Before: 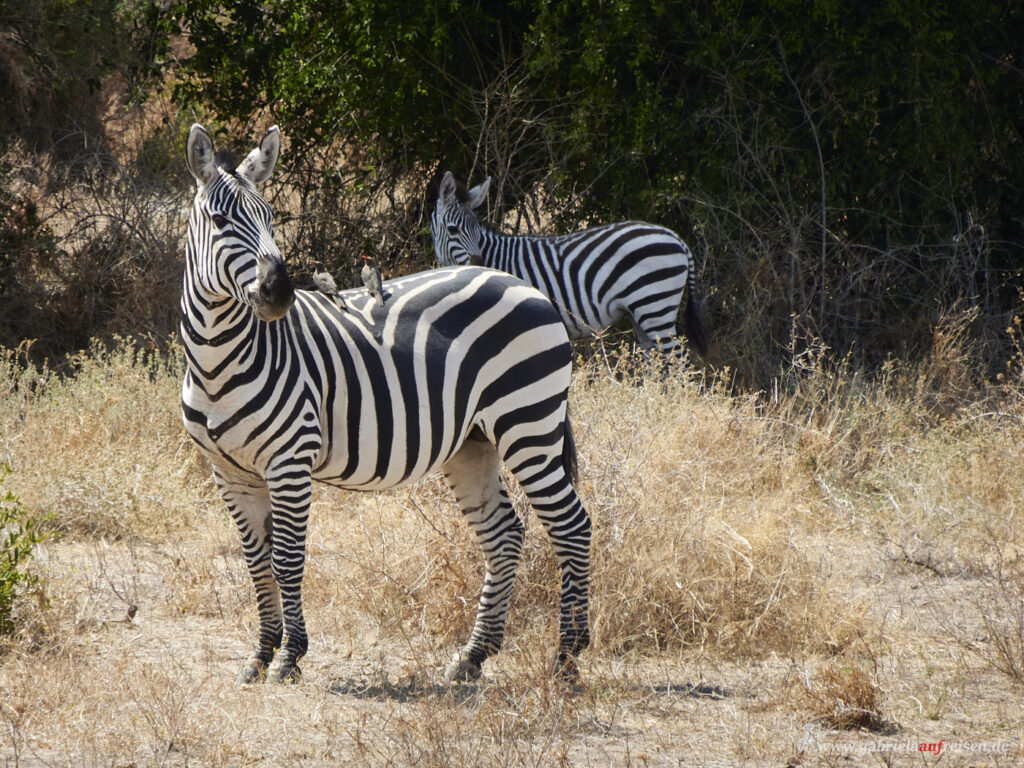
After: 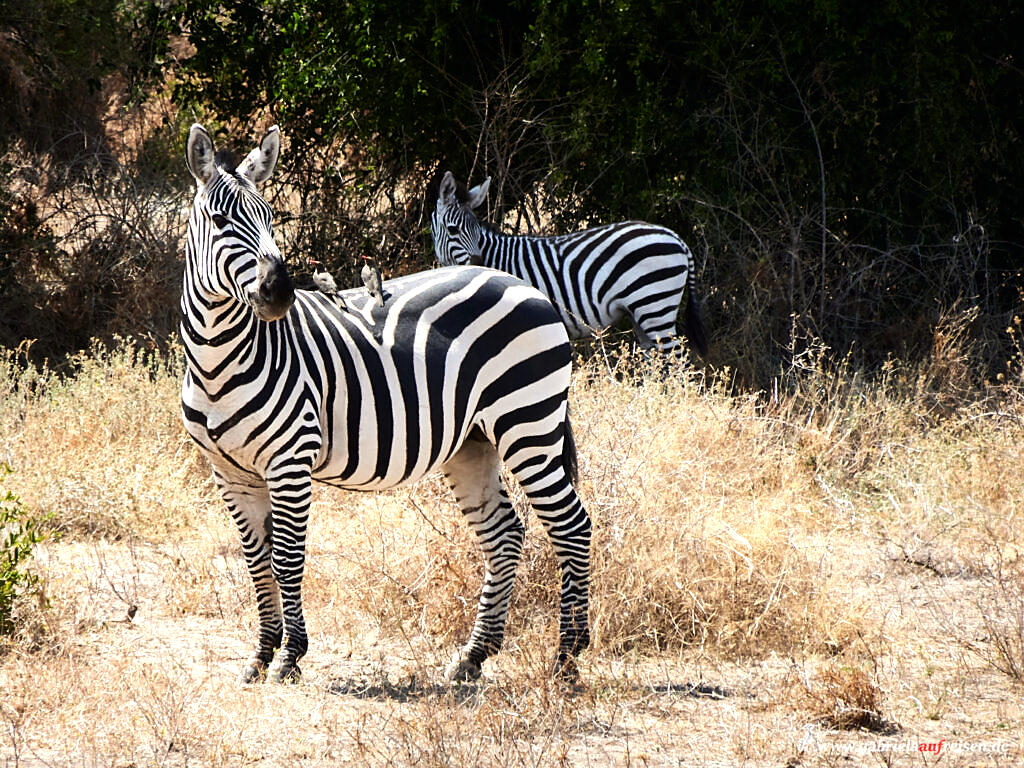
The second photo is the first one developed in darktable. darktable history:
sharpen: radius 1.458, amount 0.398, threshold 1.271
tone equalizer: -8 EV -0.75 EV, -7 EV -0.7 EV, -6 EV -0.6 EV, -5 EV -0.4 EV, -3 EV 0.4 EV, -2 EV 0.6 EV, -1 EV 0.7 EV, +0 EV 0.75 EV, edges refinement/feathering 500, mask exposure compensation -1.57 EV, preserve details no
